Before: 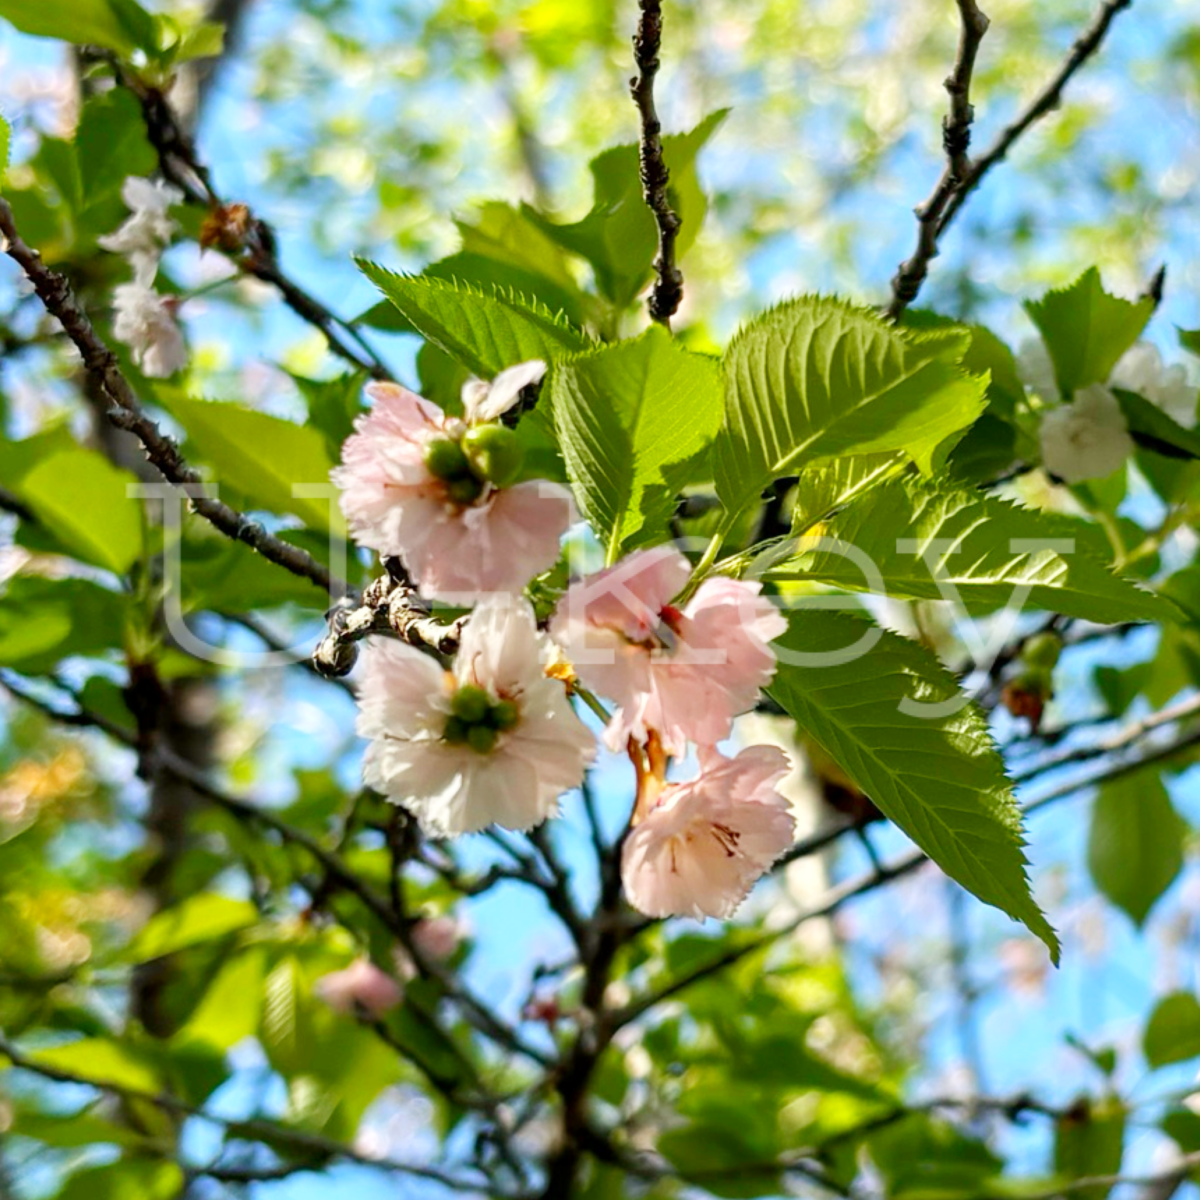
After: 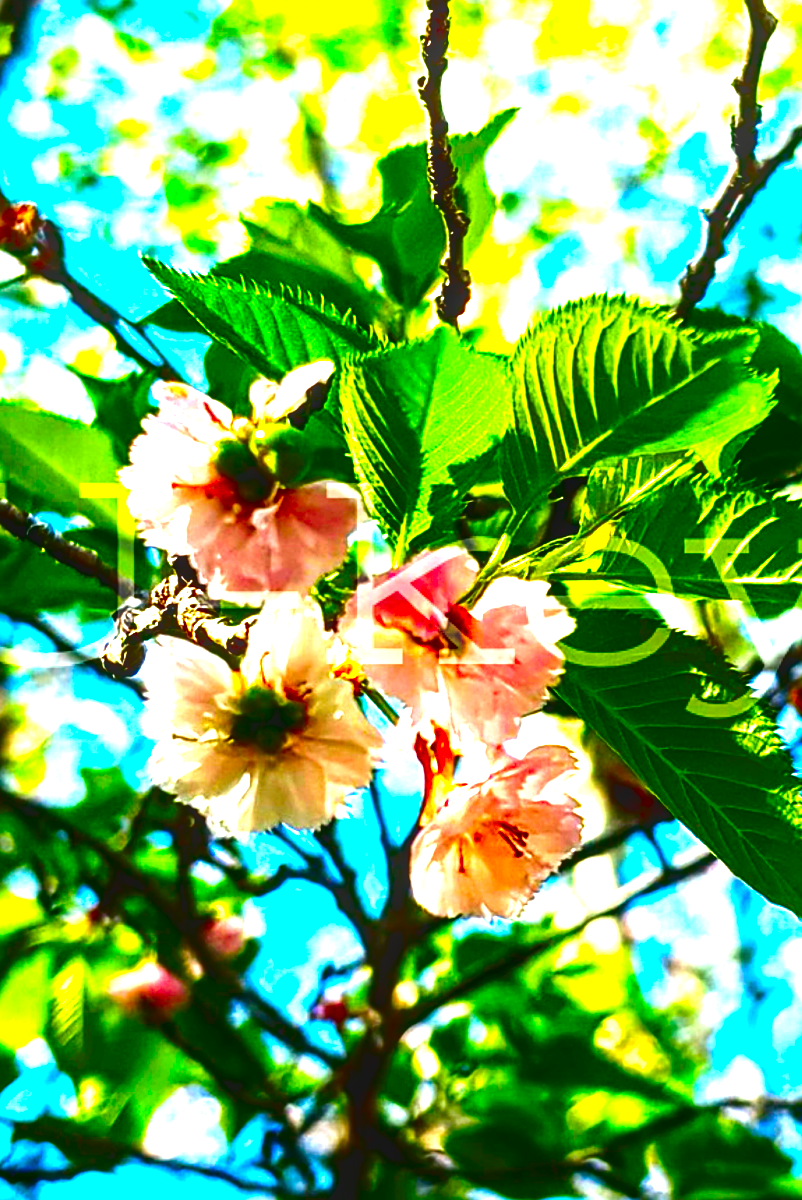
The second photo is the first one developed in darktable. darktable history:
tone equalizer: -8 EV -0.75 EV, -7 EV -0.7 EV, -6 EV -0.6 EV, -5 EV -0.4 EV, -3 EV 0.4 EV, -2 EV 0.6 EV, -1 EV 0.7 EV, +0 EV 0.75 EV, edges refinement/feathering 500, mask exposure compensation -1.57 EV, preserve details no
exposure: black level correction 0.001, exposure 0.5 EV, compensate exposure bias true, compensate highlight preservation false
color correction: saturation 2.15
sharpen: on, module defaults
local contrast: on, module defaults
crop and rotate: left 17.732%, right 15.423%
contrast brightness saturation: contrast 0.09, brightness -0.59, saturation 0.17
